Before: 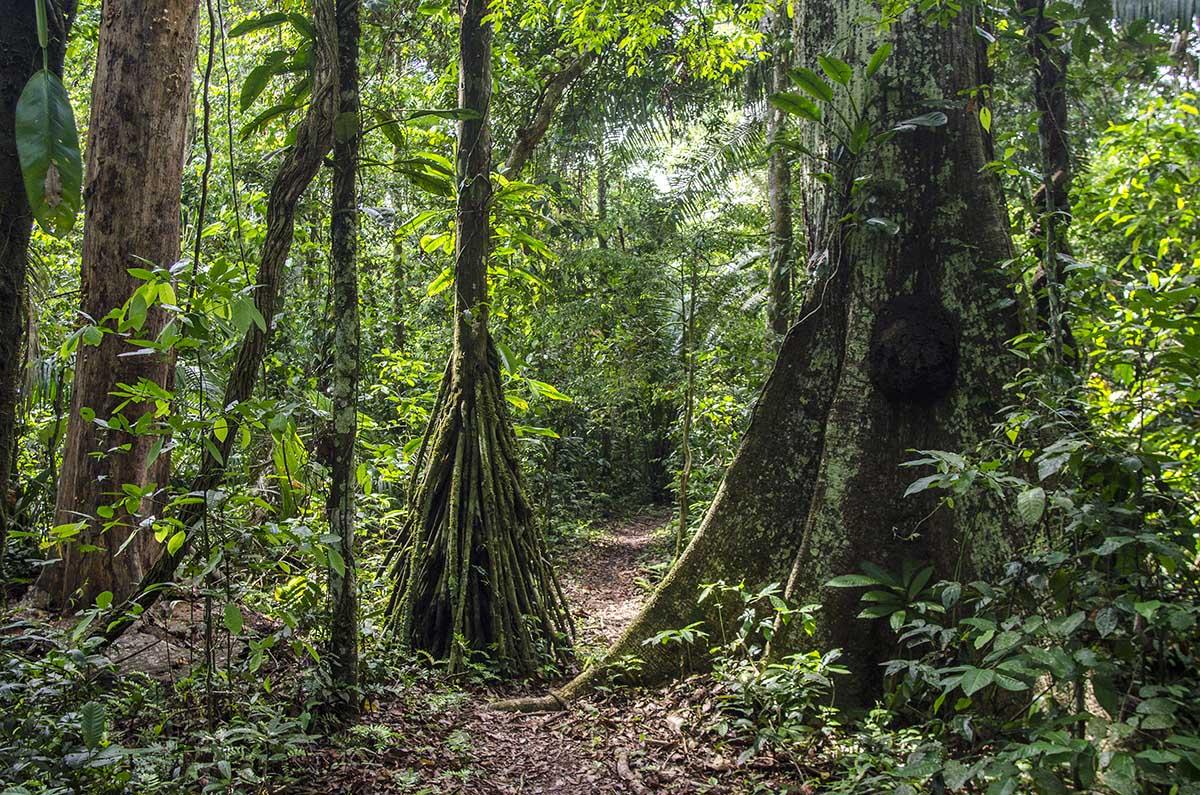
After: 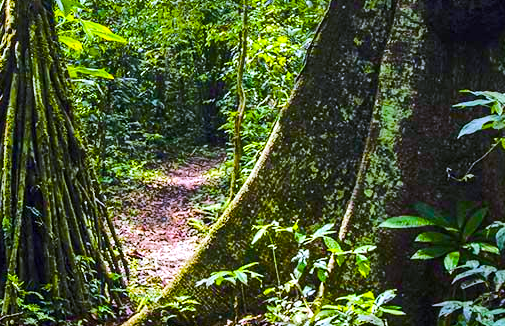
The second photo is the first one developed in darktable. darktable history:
color balance rgb: linear chroma grading › shadows 10%, linear chroma grading › highlights 10%, linear chroma grading › global chroma 15%, linear chroma grading › mid-tones 15%, perceptual saturation grading › global saturation 40%, perceptual saturation grading › highlights -25%, perceptual saturation grading › mid-tones 35%, perceptual saturation grading › shadows 35%, perceptual brilliance grading › global brilliance 11.29%, global vibrance 11.29%
white balance: red 0.967, blue 1.119, emerald 0.756
crop: left 37.221%, top 45.169%, right 20.63%, bottom 13.777%
rgb curve: curves: ch0 [(0, 0) (0.284, 0.292) (0.505, 0.644) (1, 1)]; ch1 [(0, 0) (0.284, 0.292) (0.505, 0.644) (1, 1)]; ch2 [(0, 0) (0.284, 0.292) (0.505, 0.644) (1, 1)], compensate middle gray true
